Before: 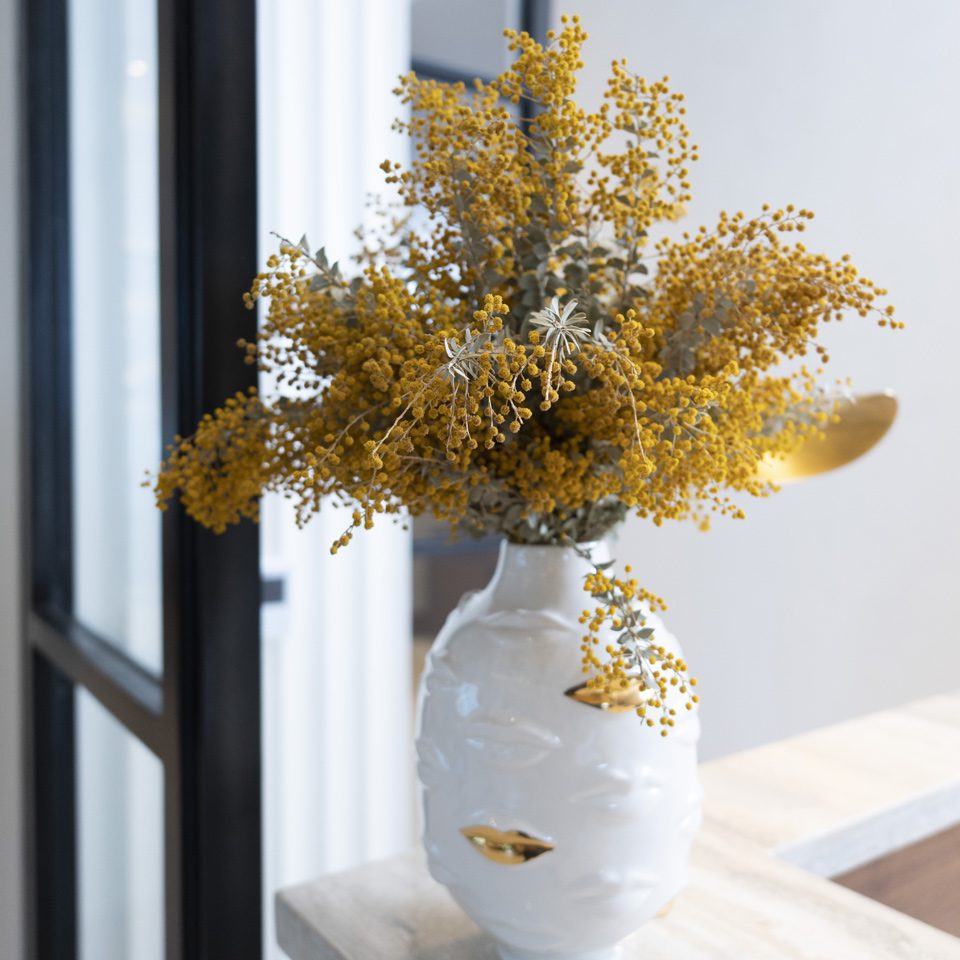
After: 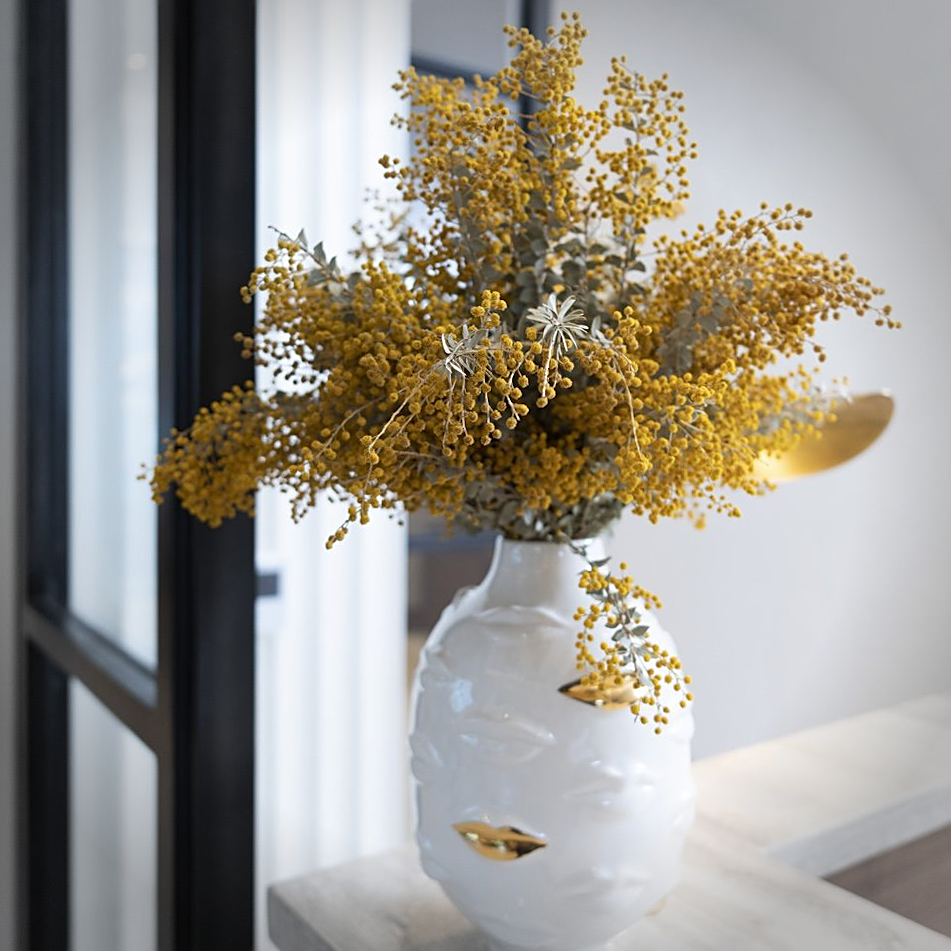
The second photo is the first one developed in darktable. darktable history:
crop and rotate: angle -0.5°
sharpen: on, module defaults
vignetting: fall-off radius 31.48%, brightness -0.472
